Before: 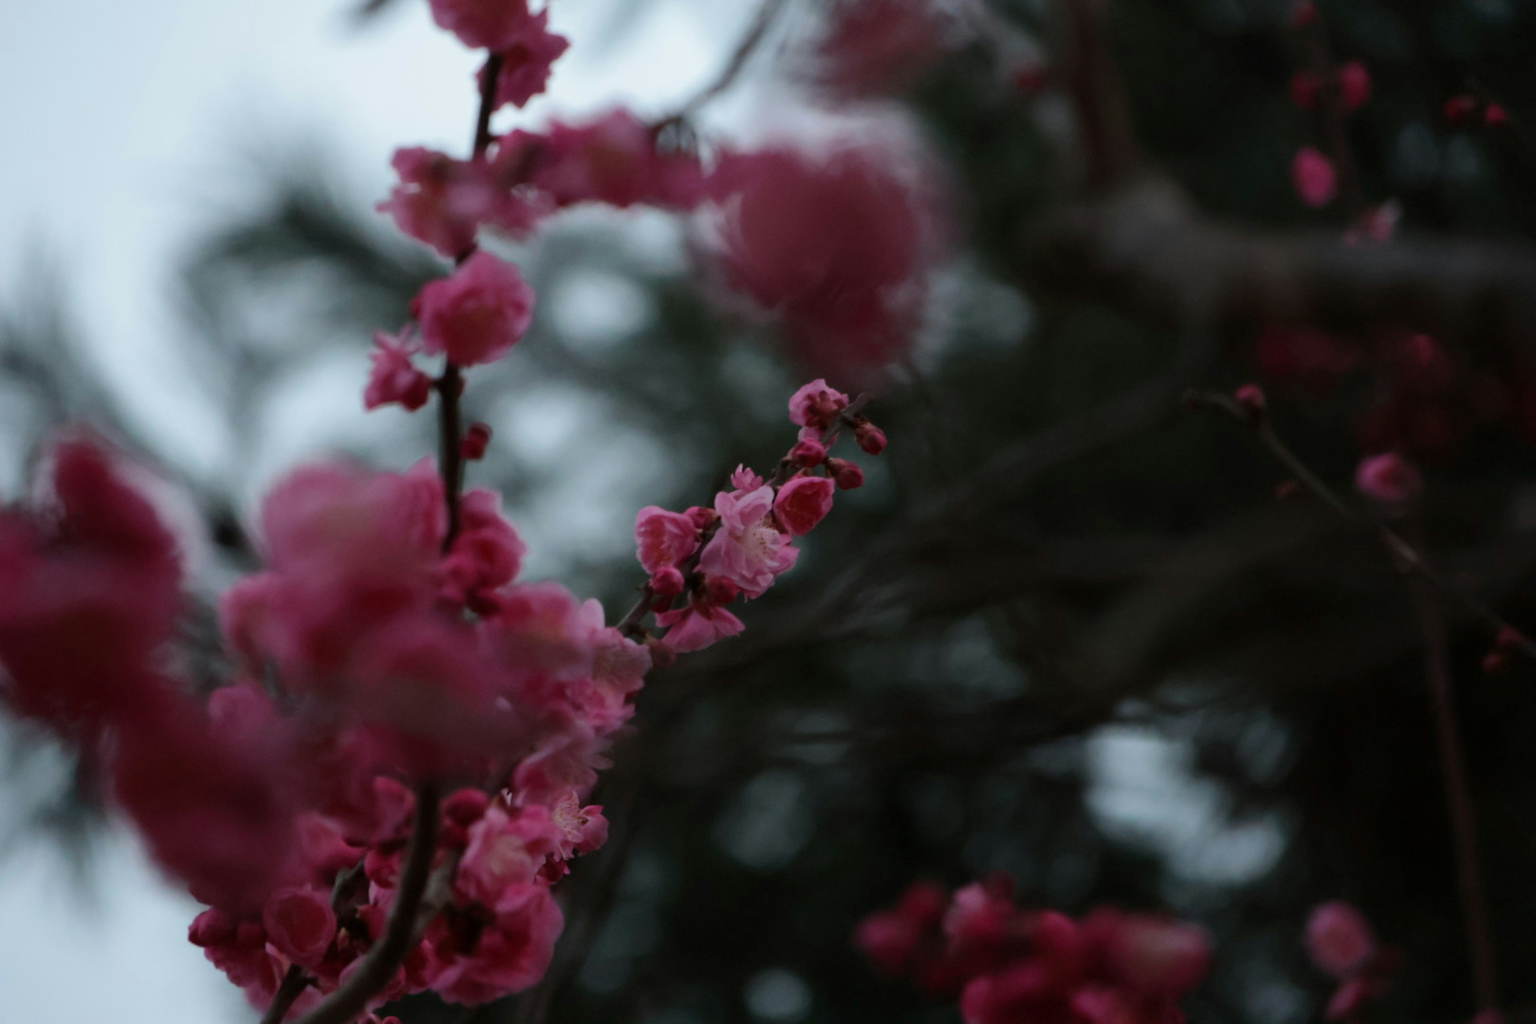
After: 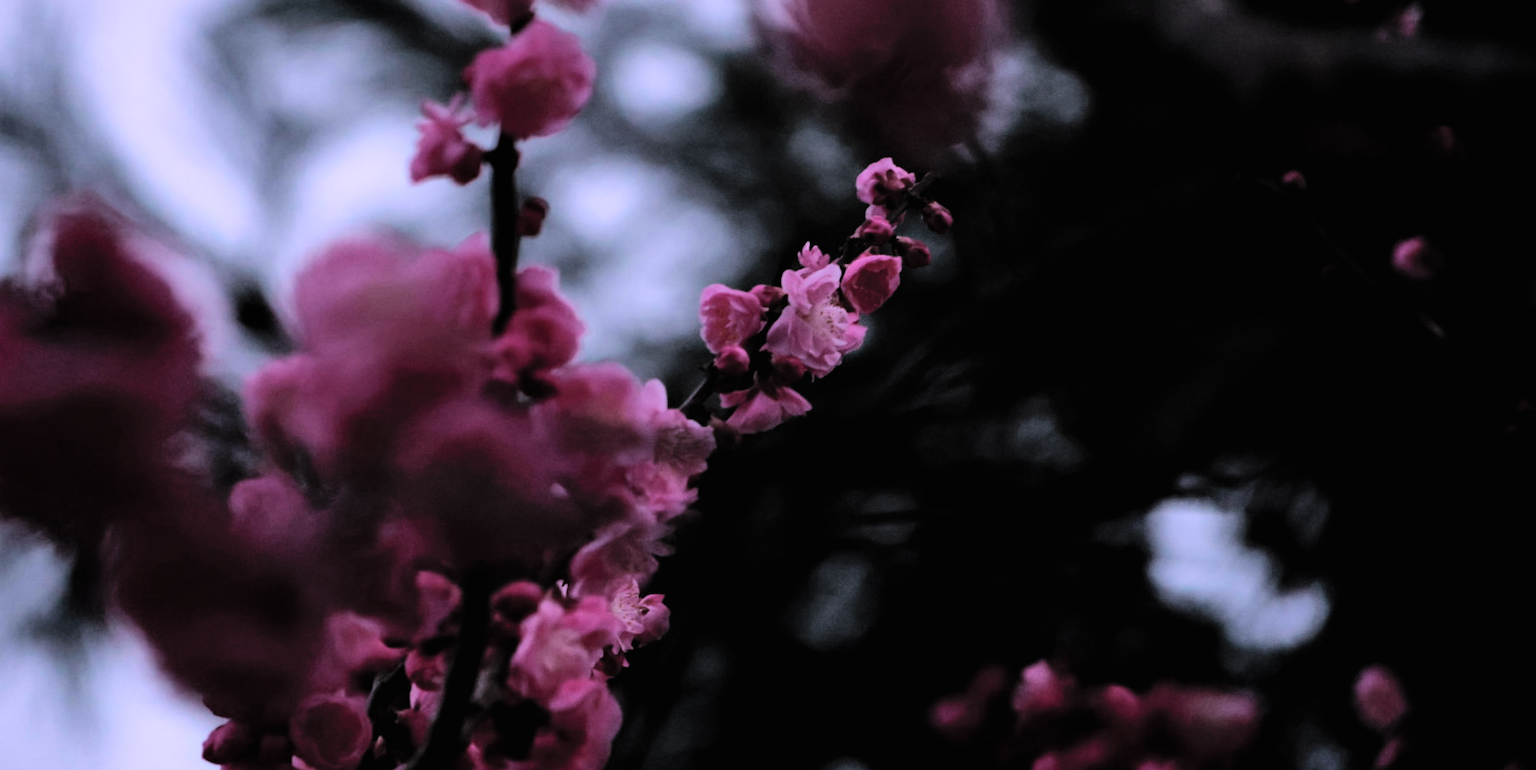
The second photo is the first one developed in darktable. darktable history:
filmic rgb: black relative exposure -5 EV, white relative exposure 3.5 EV, hardness 3.19, contrast 1.3, highlights saturation mix -50%
rotate and perspective: rotation -0.013°, lens shift (vertical) -0.027, lens shift (horizontal) 0.178, crop left 0.016, crop right 0.989, crop top 0.082, crop bottom 0.918
haze removal: compatibility mode true, adaptive false
exposure: compensate highlight preservation false
shadows and highlights: radius 171.16, shadows 27, white point adjustment 3.13, highlights -67.95, soften with gaussian
crop and rotate: top 18.507%
contrast brightness saturation: brightness 0.15
color correction: highlights a* 15.03, highlights b* -25.07
